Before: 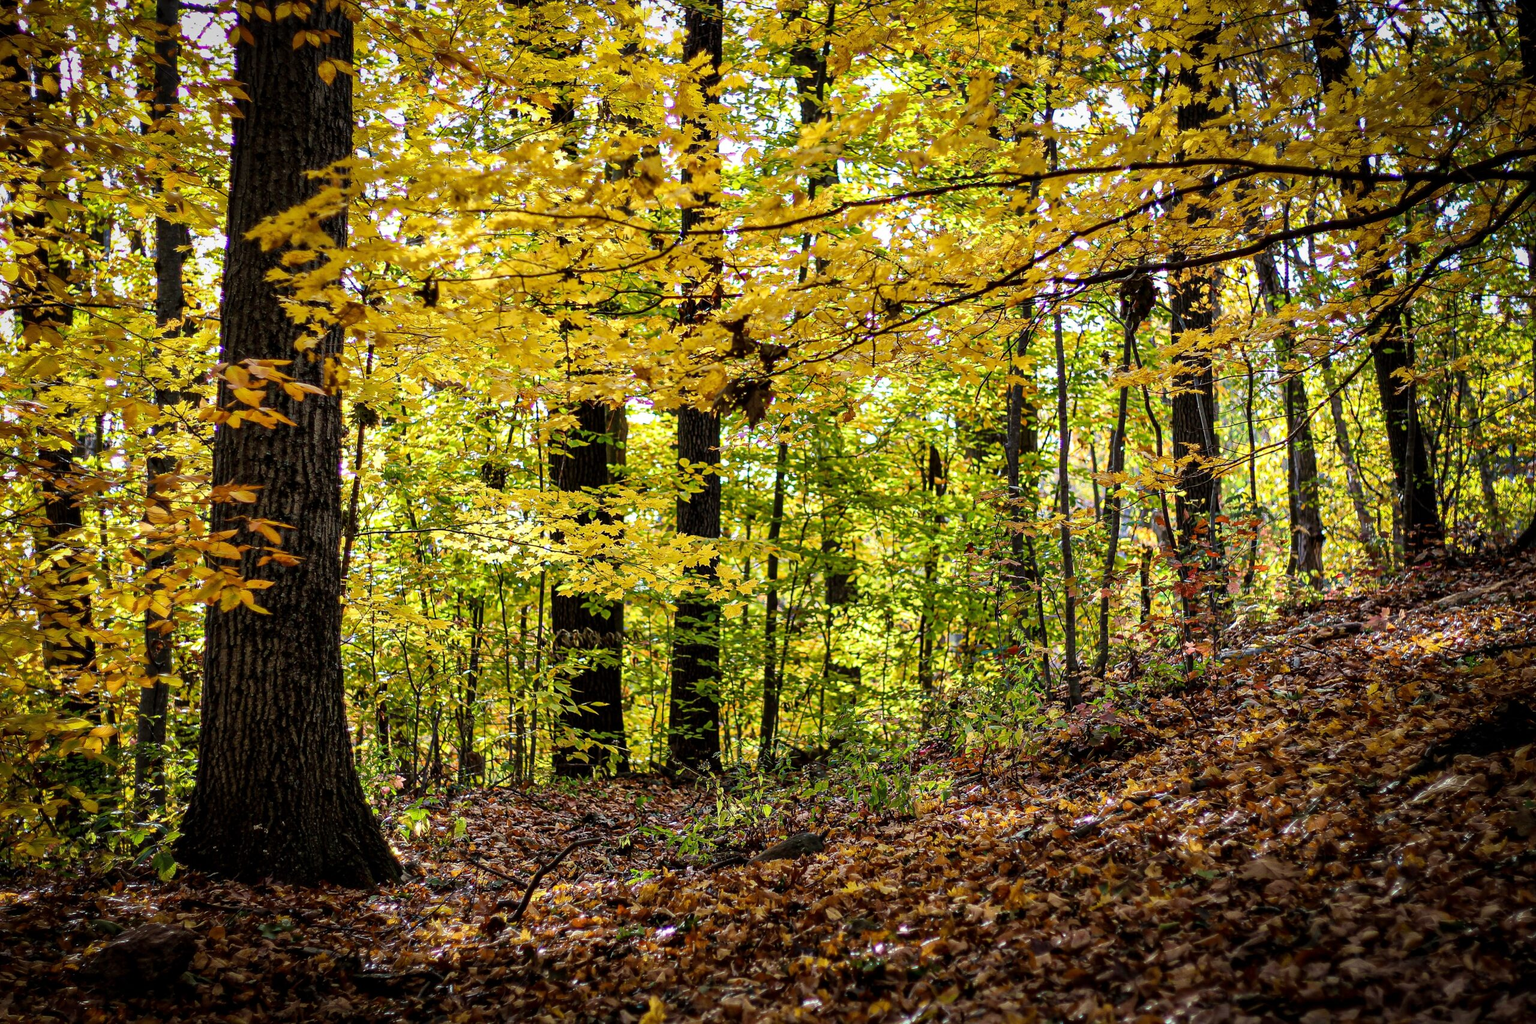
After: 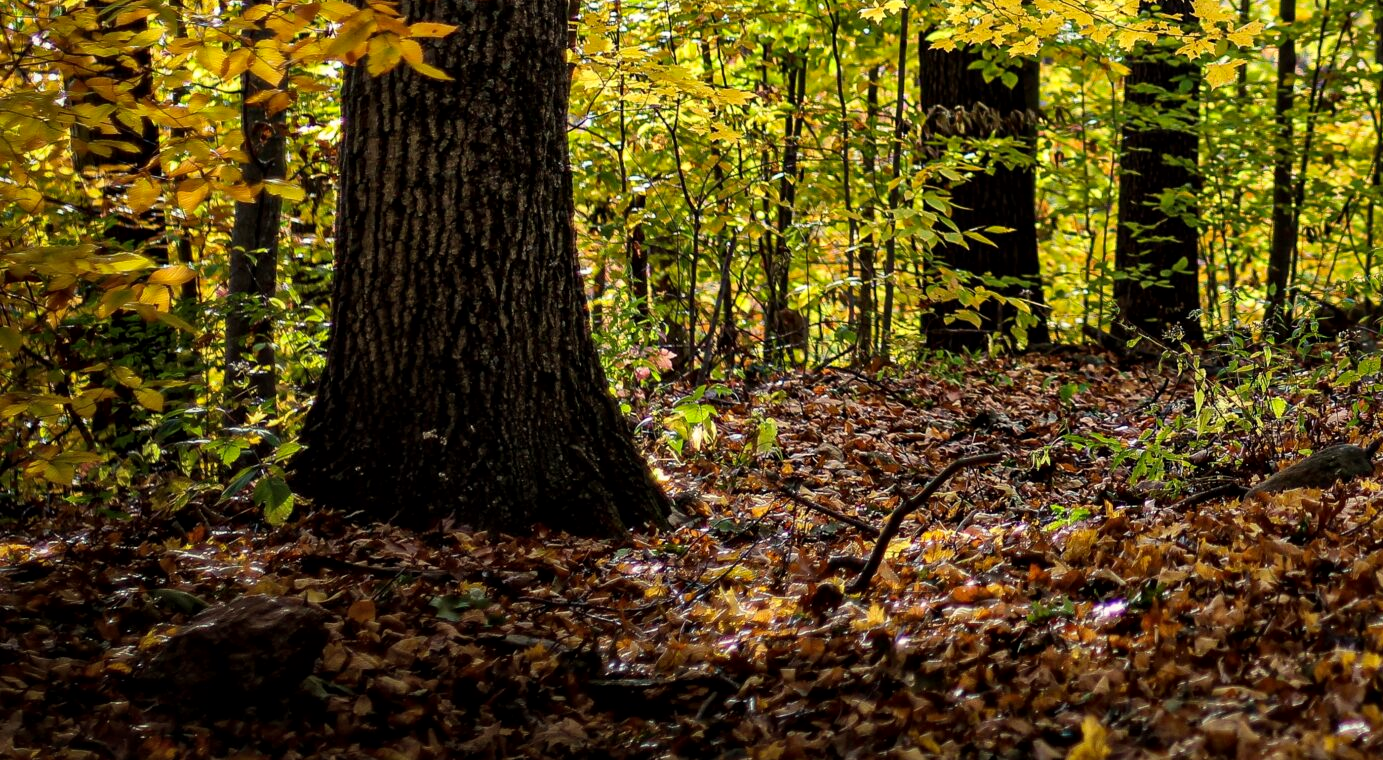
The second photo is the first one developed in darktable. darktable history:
crop and rotate: top 55.304%, right 45.943%, bottom 0.172%
color calibration: gray › normalize channels true, x 0.334, y 0.348, temperature 5393.08 K, gamut compression 0.01
local contrast: mode bilateral grid, contrast 20, coarseness 51, detail 119%, midtone range 0.2
